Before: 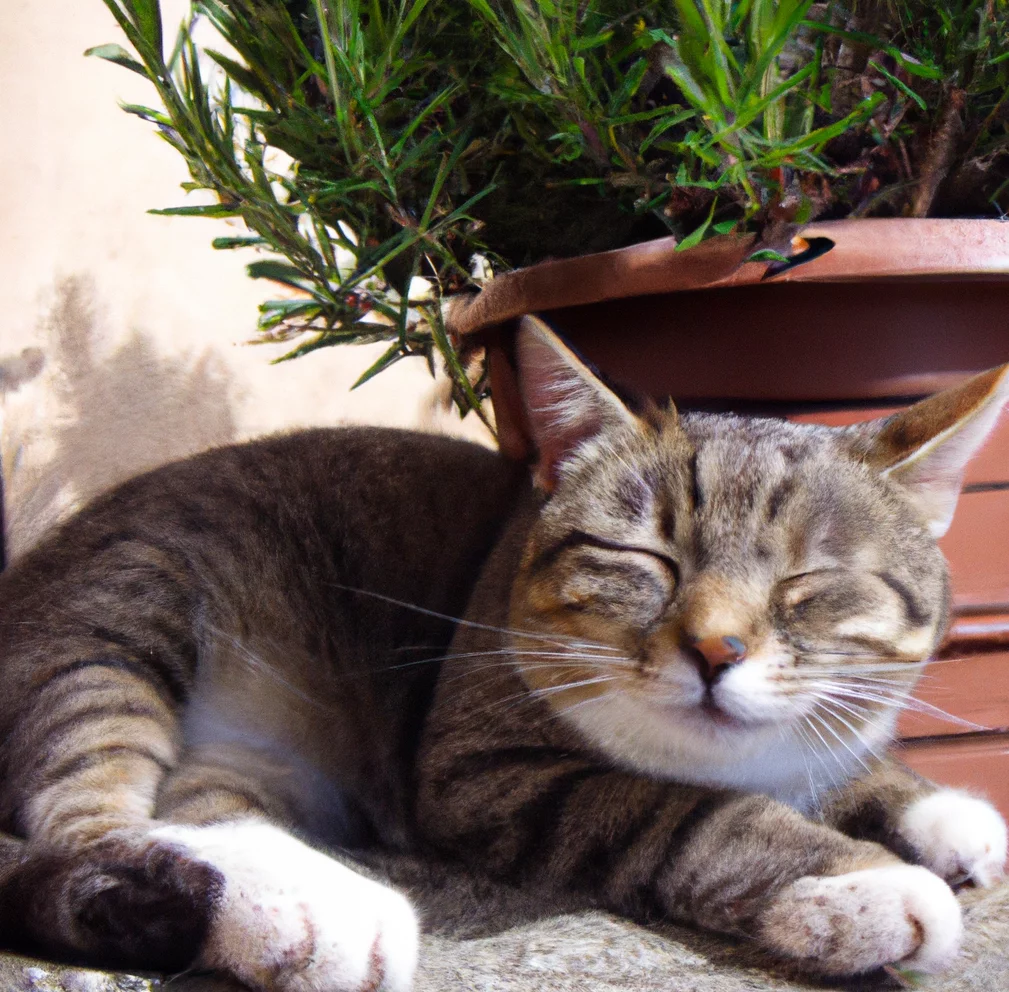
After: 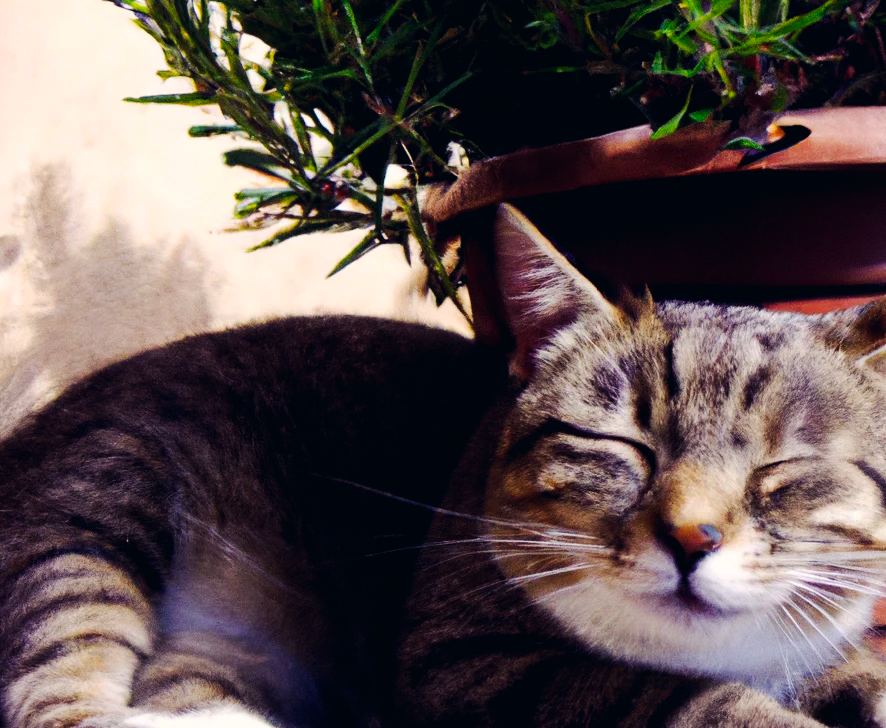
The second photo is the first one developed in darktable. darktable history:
crop and rotate: left 2.418%, top 11.319%, right 9.77%, bottom 15.197%
color correction: highlights a* 2.93, highlights b* 5, shadows a* -2.13, shadows b* -4.84, saturation 0.803
tone curve: curves: ch0 [(0, 0) (0.003, 0.007) (0.011, 0.008) (0.025, 0.007) (0.044, 0.009) (0.069, 0.012) (0.1, 0.02) (0.136, 0.035) (0.177, 0.06) (0.224, 0.104) (0.277, 0.16) (0.335, 0.228) (0.399, 0.308) (0.468, 0.418) (0.543, 0.525) (0.623, 0.635) (0.709, 0.723) (0.801, 0.802) (0.898, 0.889) (1, 1)], preserve colors none
contrast brightness saturation: contrast 0.101, brightness 0.012, saturation 0.018
color balance rgb: shadows lift › luminance -21.768%, shadows lift › chroma 9.311%, shadows lift › hue 286.1°, perceptual saturation grading › global saturation 25.31%
